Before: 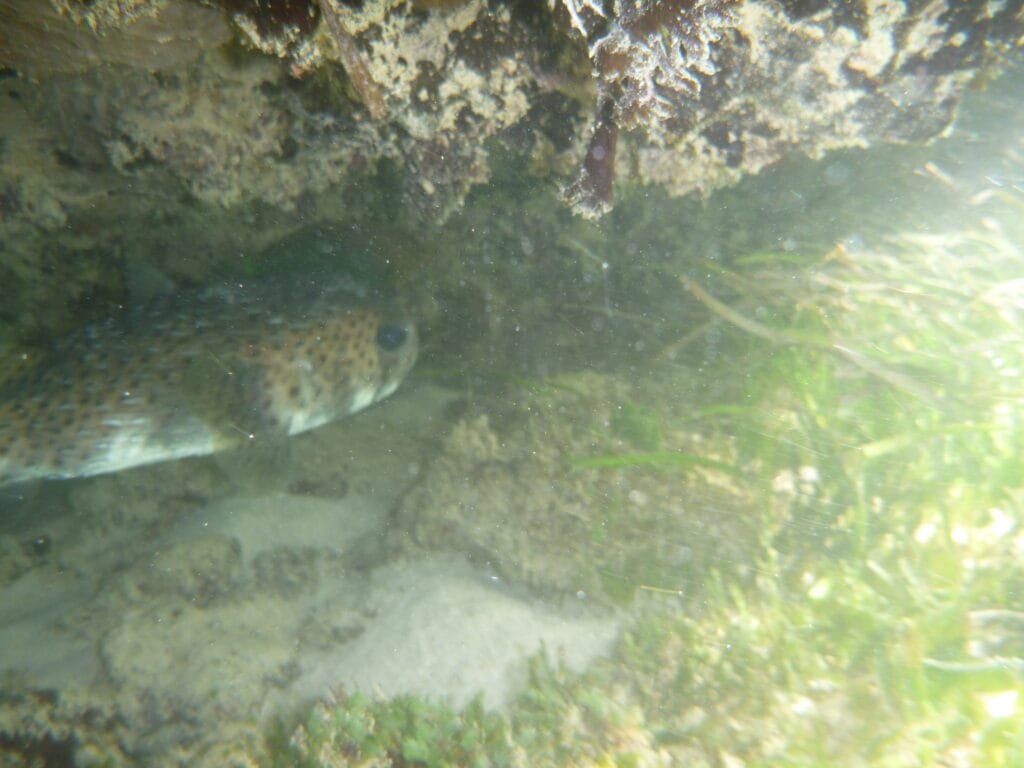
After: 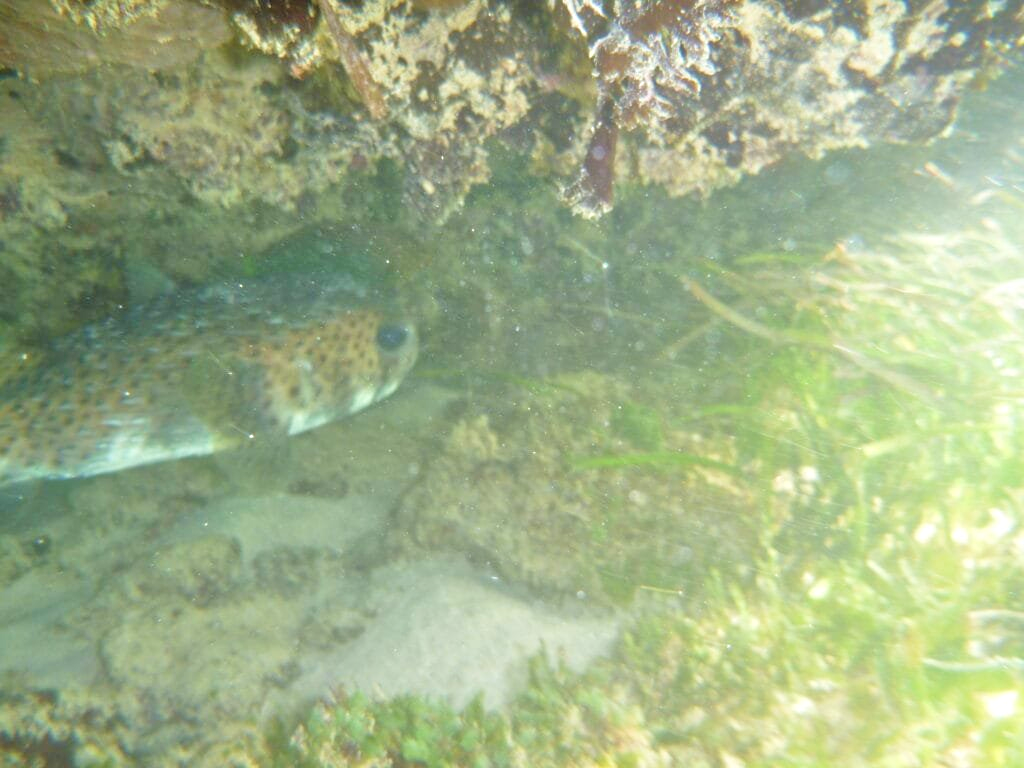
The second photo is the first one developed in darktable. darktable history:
velvia: on, module defaults
tone equalizer: -7 EV 0.15 EV, -6 EV 0.6 EV, -5 EV 1.15 EV, -4 EV 1.33 EV, -3 EV 1.15 EV, -2 EV 0.6 EV, -1 EV 0.15 EV, mask exposure compensation -0.5 EV
